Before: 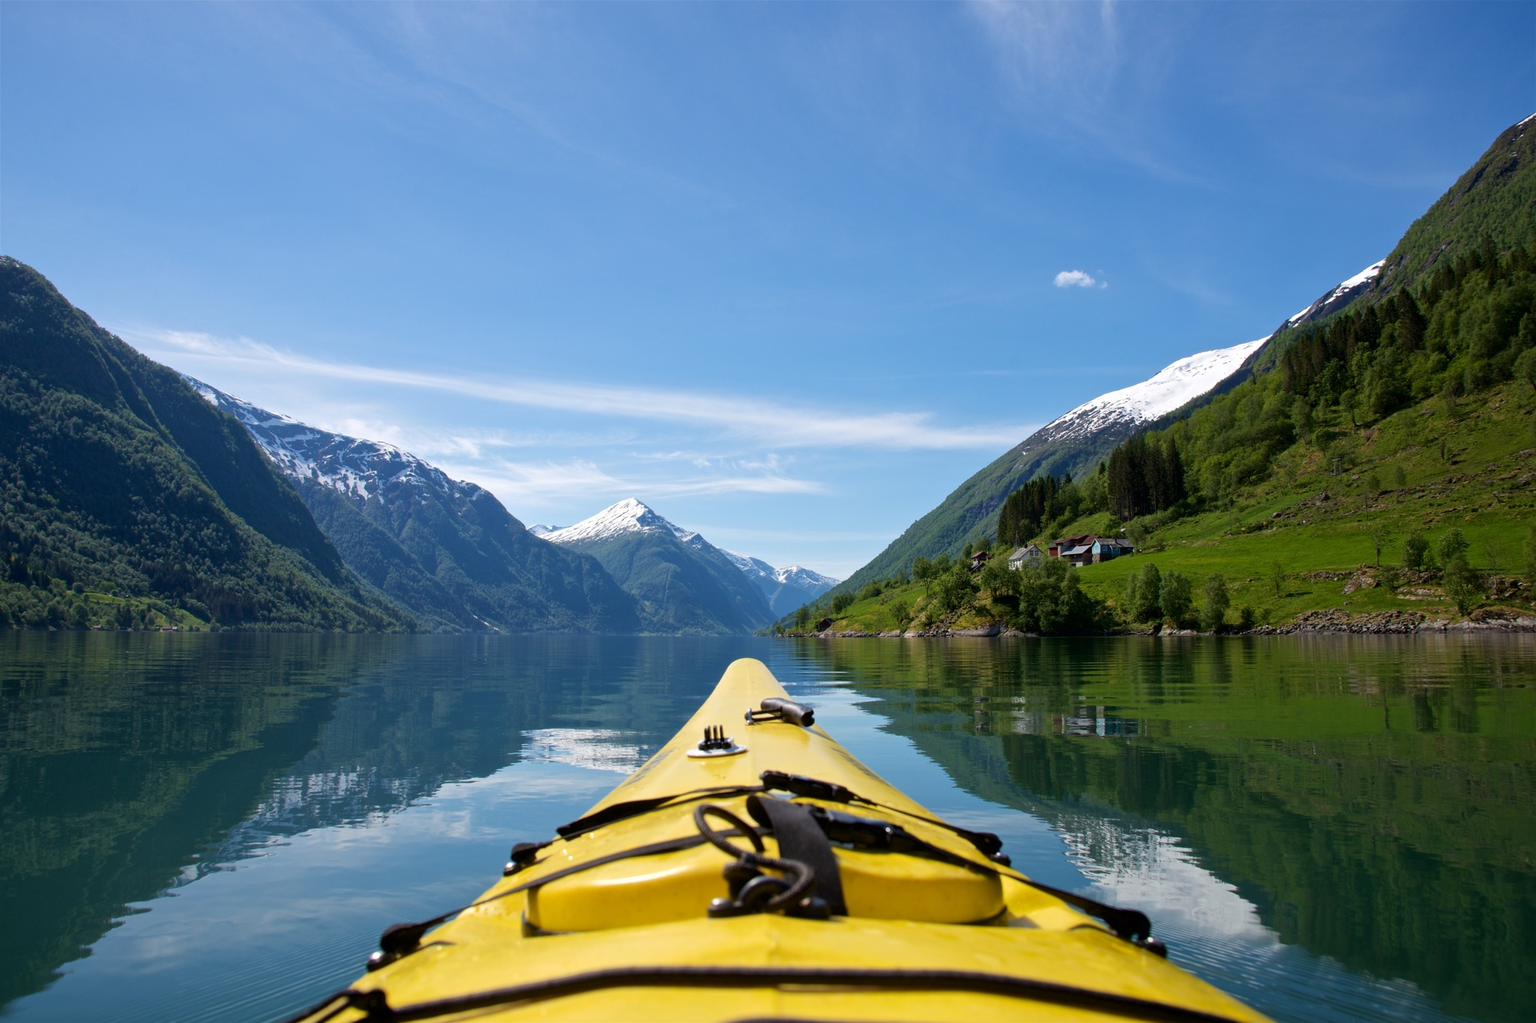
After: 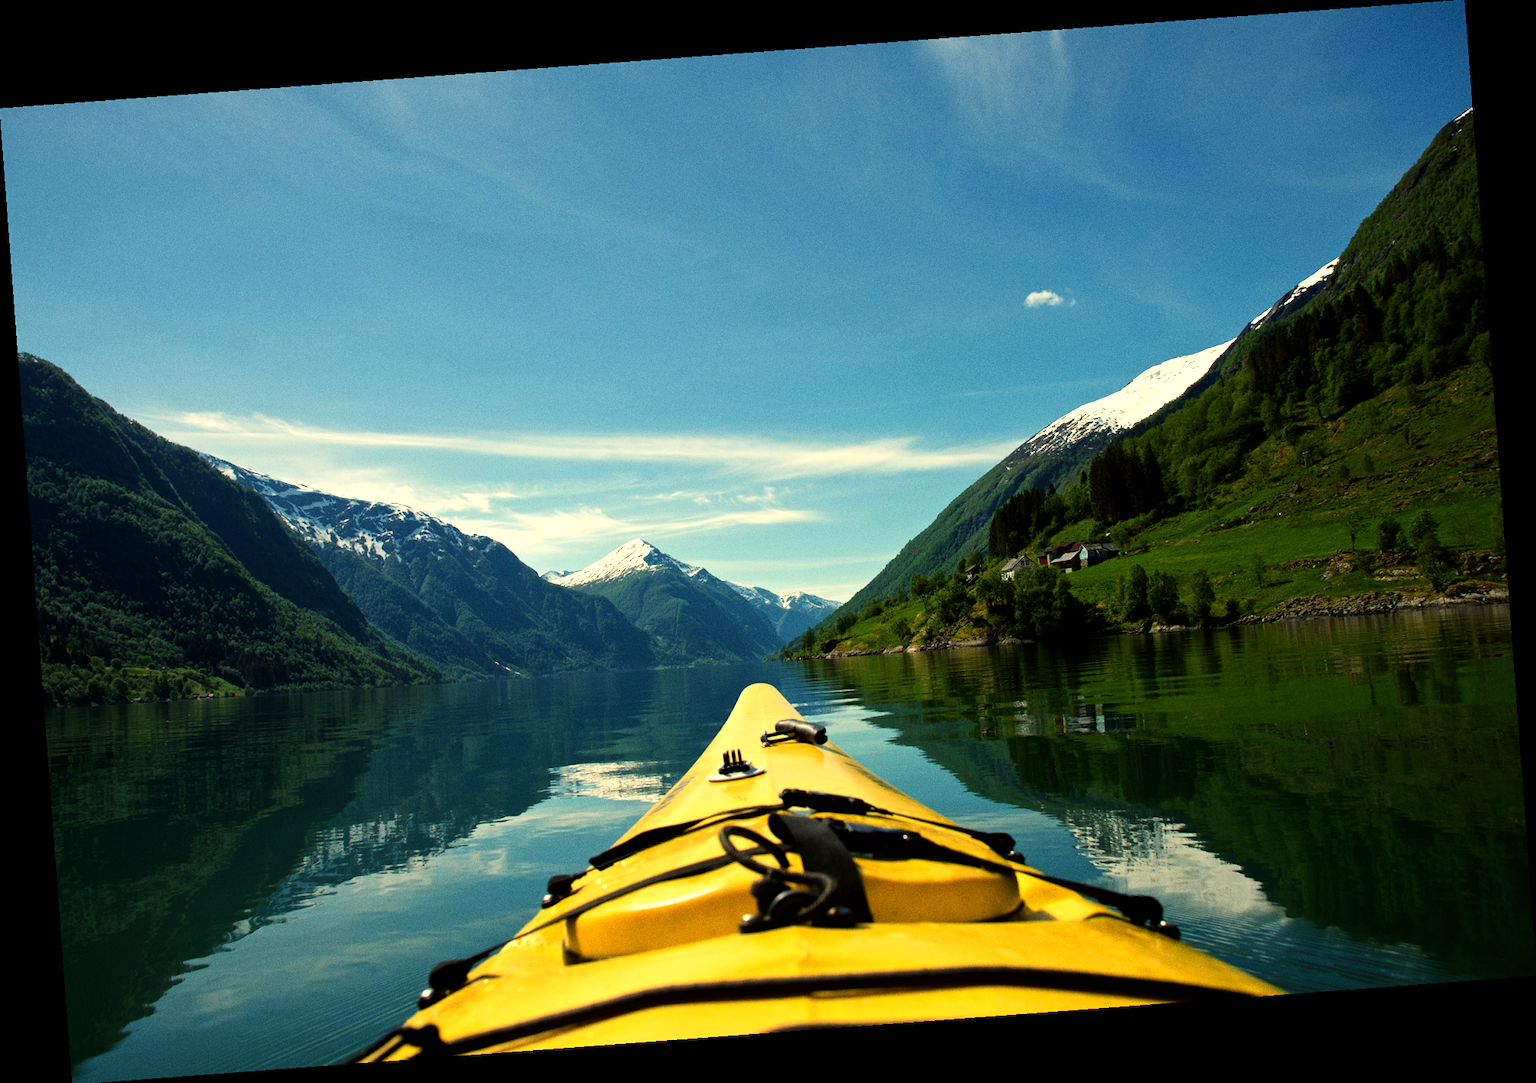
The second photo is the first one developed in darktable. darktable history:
rotate and perspective: rotation -4.25°, automatic cropping off
color balance: mode lift, gamma, gain (sRGB), lift [1.014, 0.966, 0.918, 0.87], gamma [0.86, 0.734, 0.918, 0.976], gain [1.063, 1.13, 1.063, 0.86]
grain: coarseness 0.09 ISO
